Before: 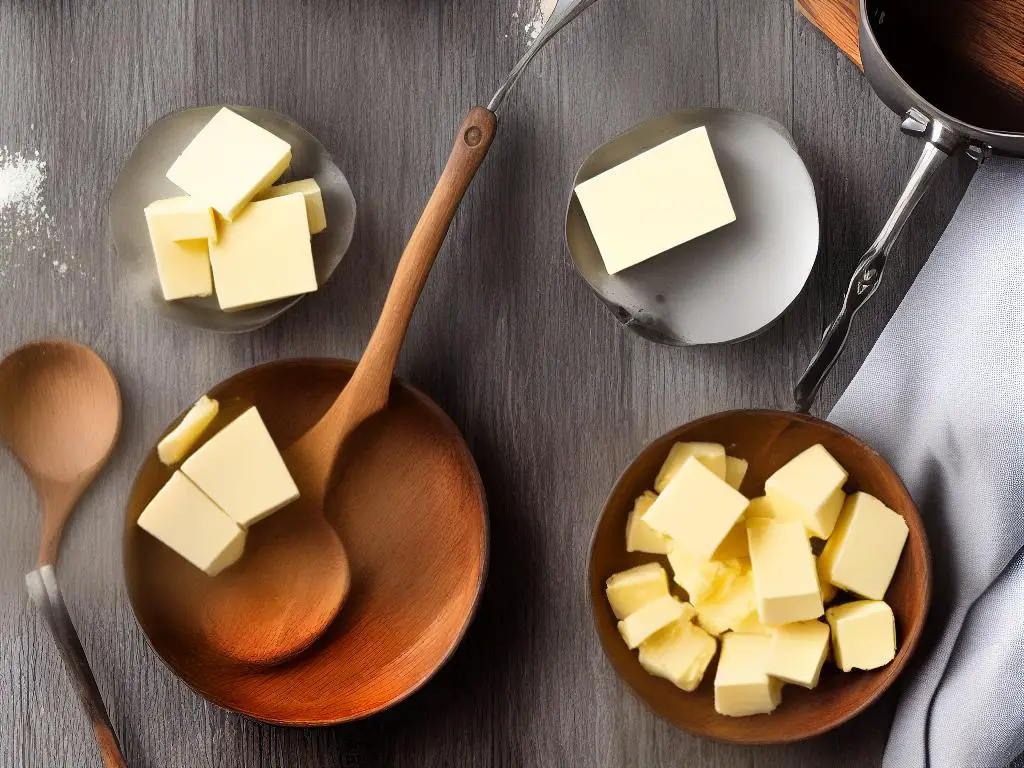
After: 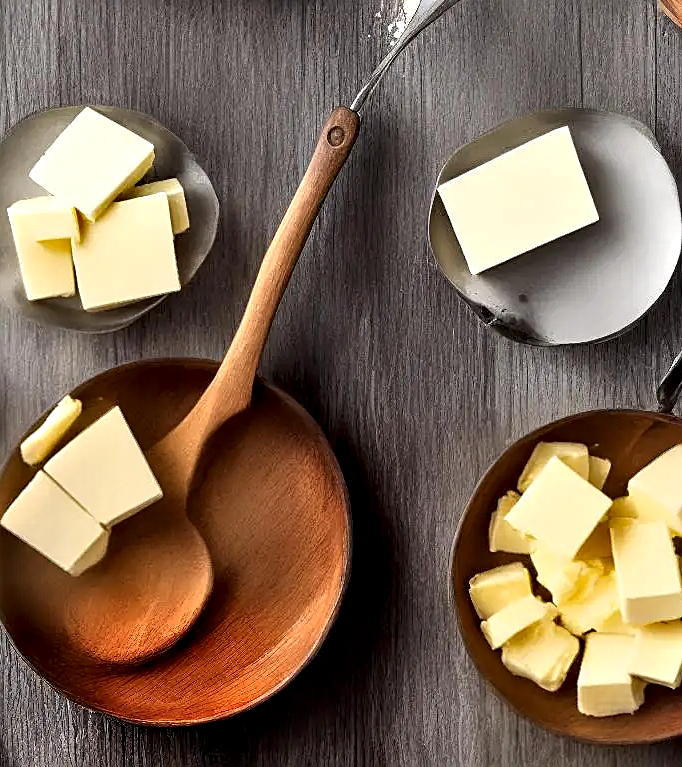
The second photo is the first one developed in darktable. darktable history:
sharpen: on, module defaults
crop and rotate: left 13.387%, right 19.932%
contrast equalizer: y [[0.601, 0.6, 0.598, 0.598, 0.6, 0.601], [0.5 ×6], [0.5 ×6], [0 ×6], [0 ×6]]
